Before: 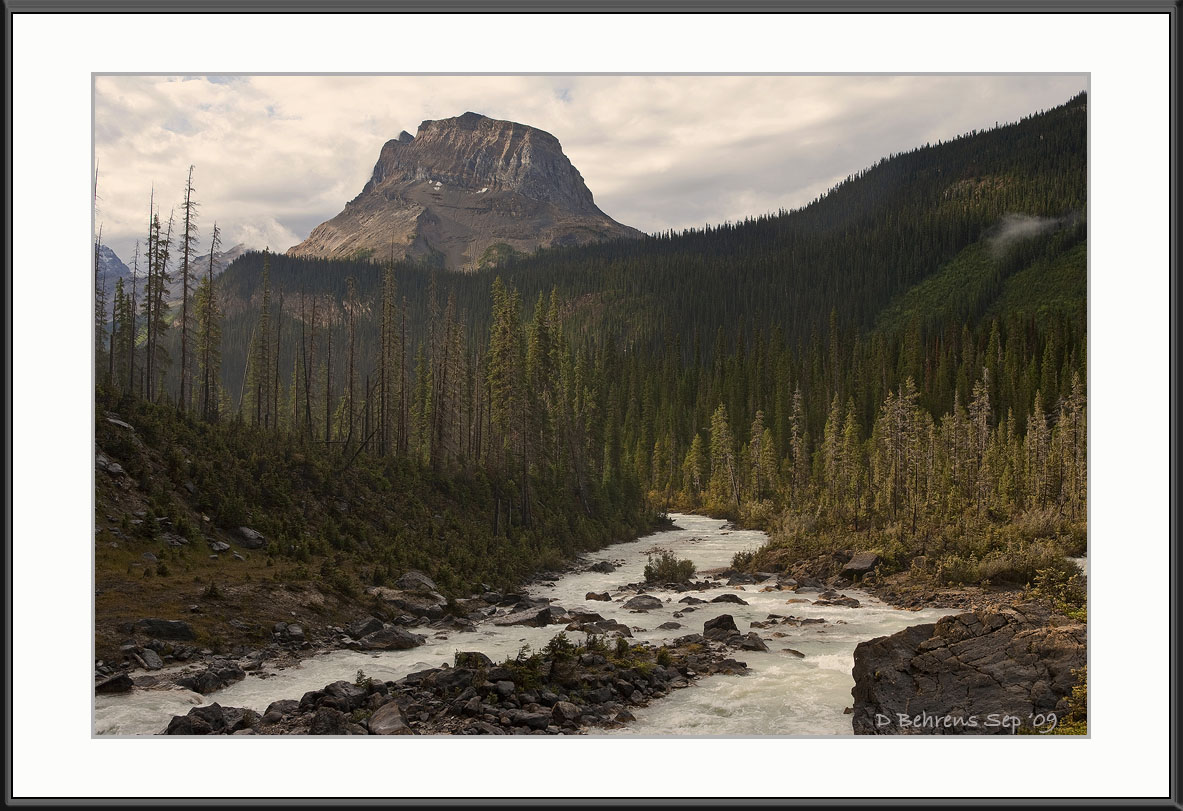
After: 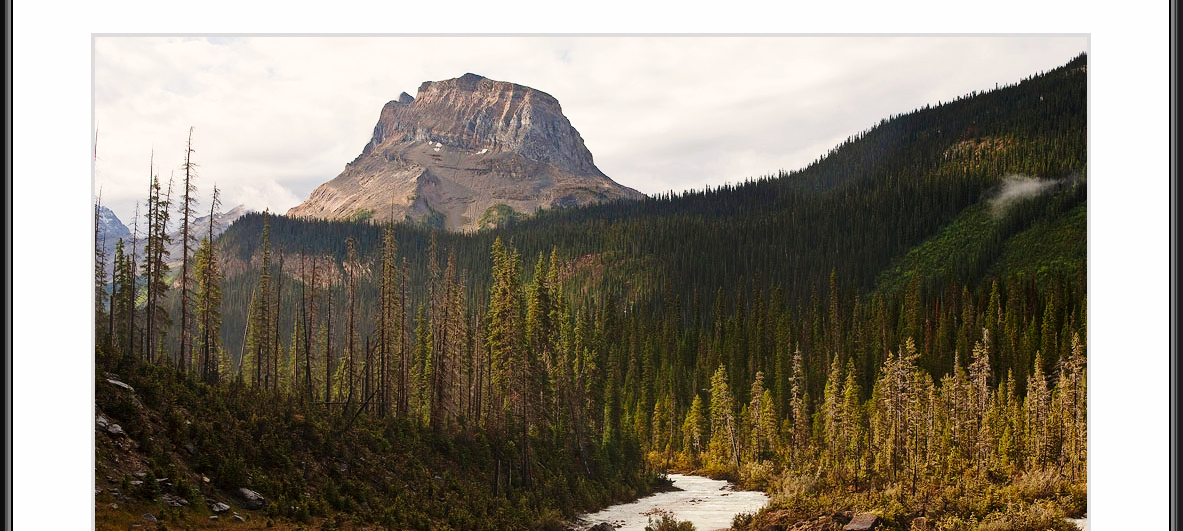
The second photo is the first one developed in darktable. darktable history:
crop and rotate: top 4.886%, bottom 29.608%
base curve: curves: ch0 [(0, 0) (0.028, 0.03) (0.121, 0.232) (0.46, 0.748) (0.859, 0.968) (1, 1)], preserve colors none
